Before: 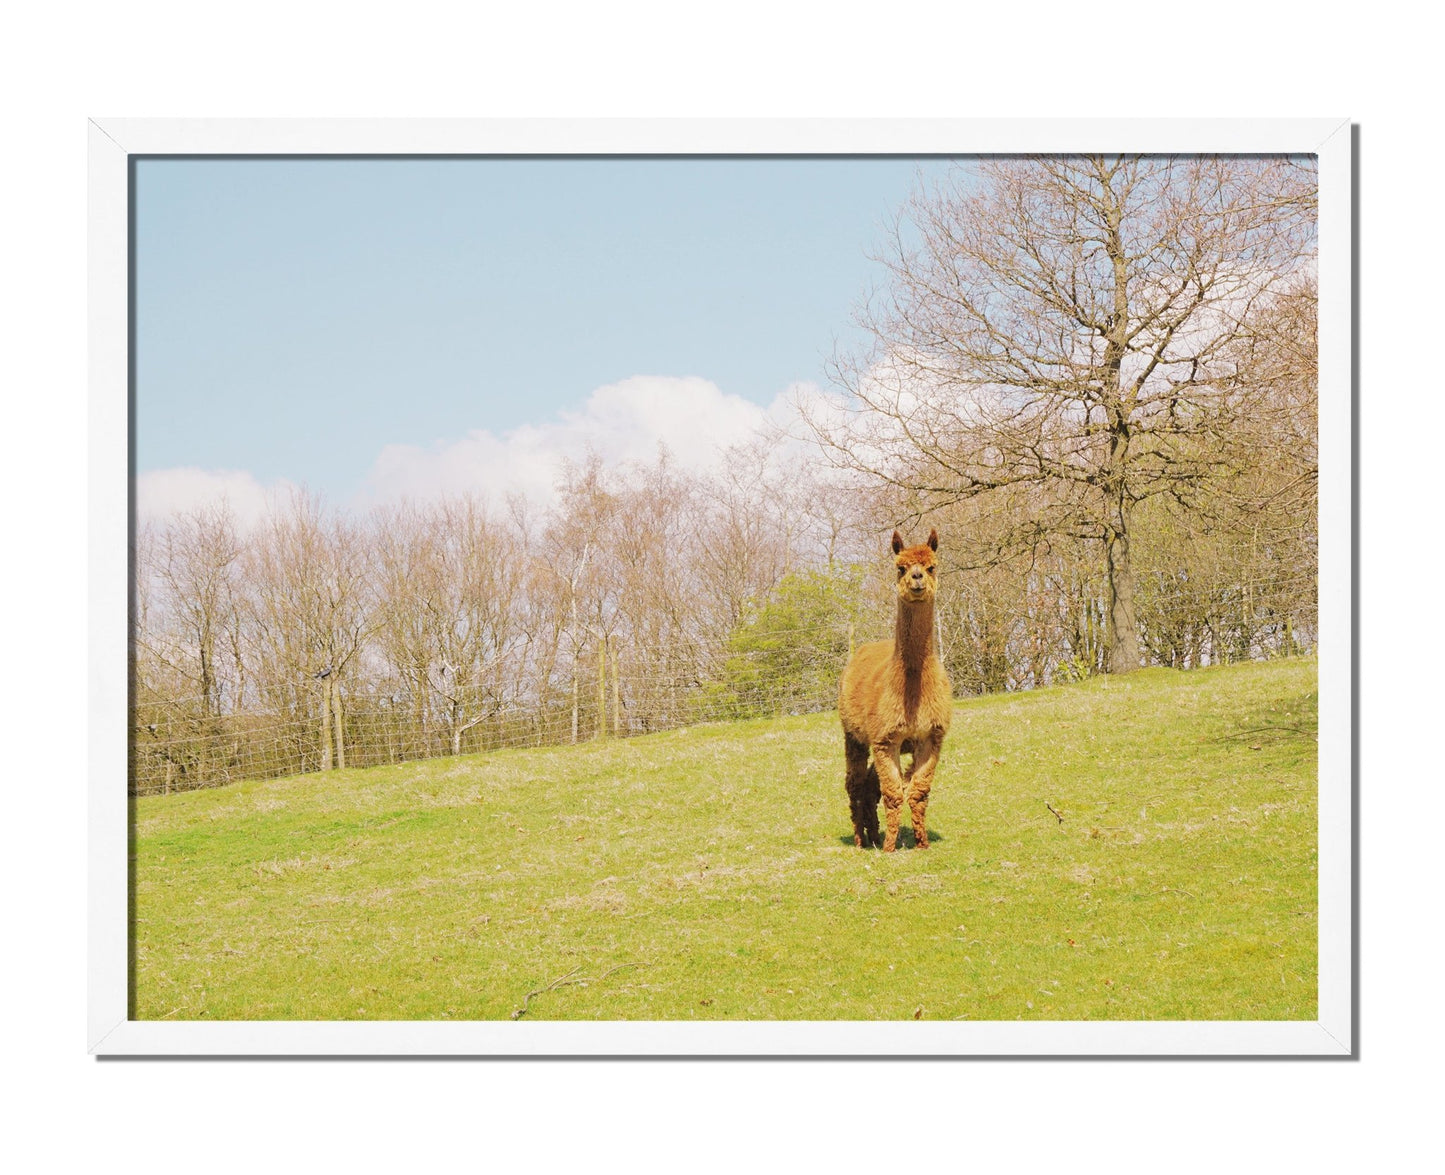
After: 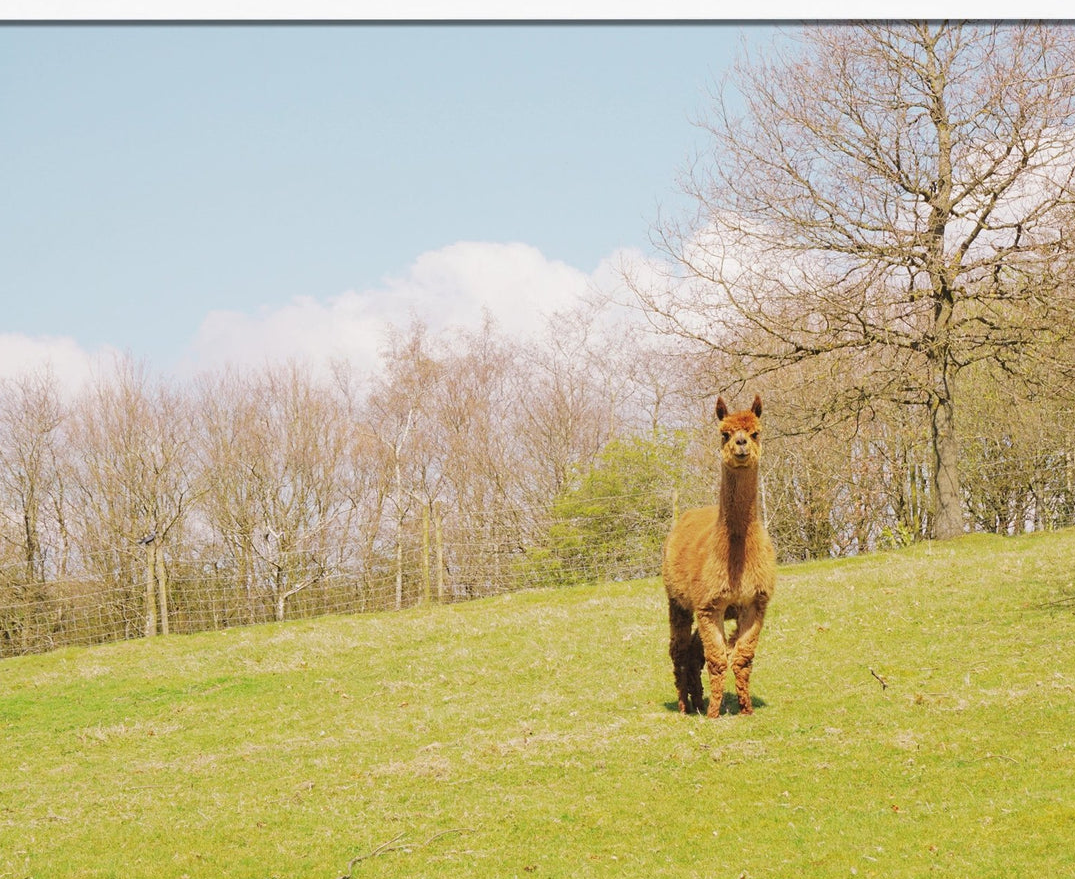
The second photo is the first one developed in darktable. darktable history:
crop and rotate: left 12.206%, top 11.444%, right 13.397%, bottom 13.711%
